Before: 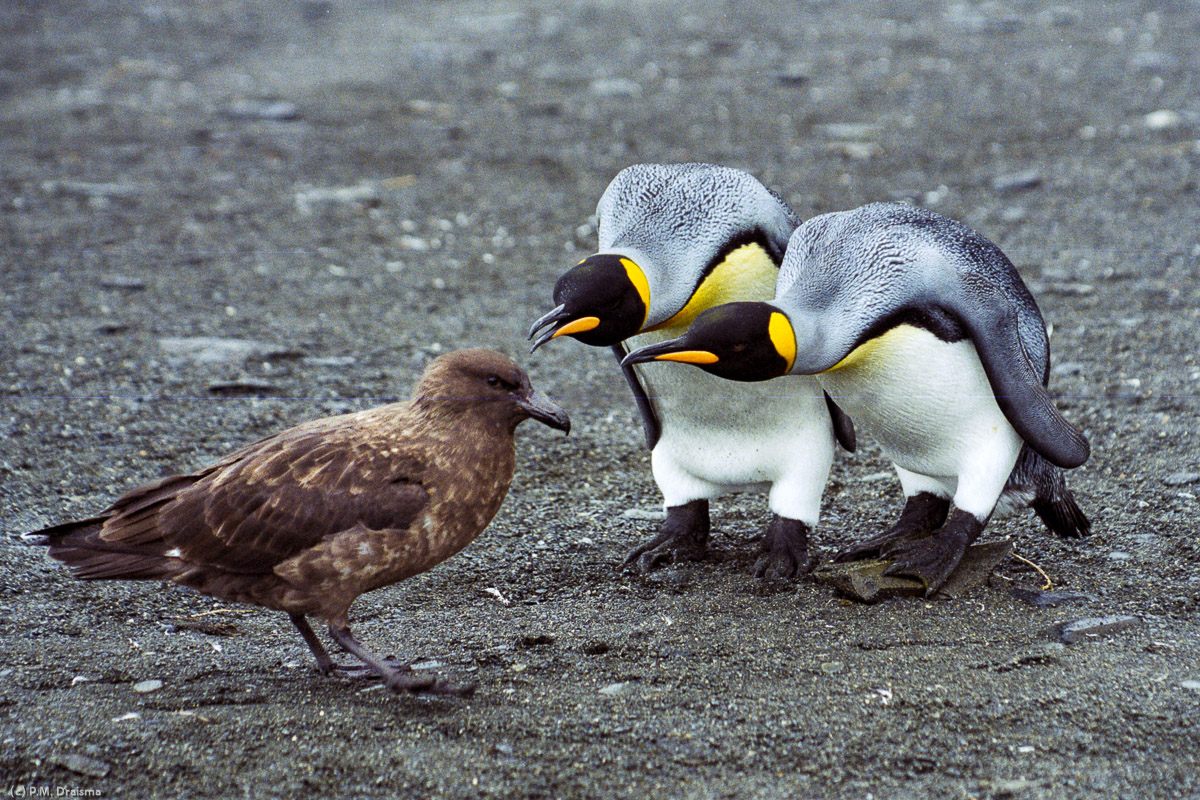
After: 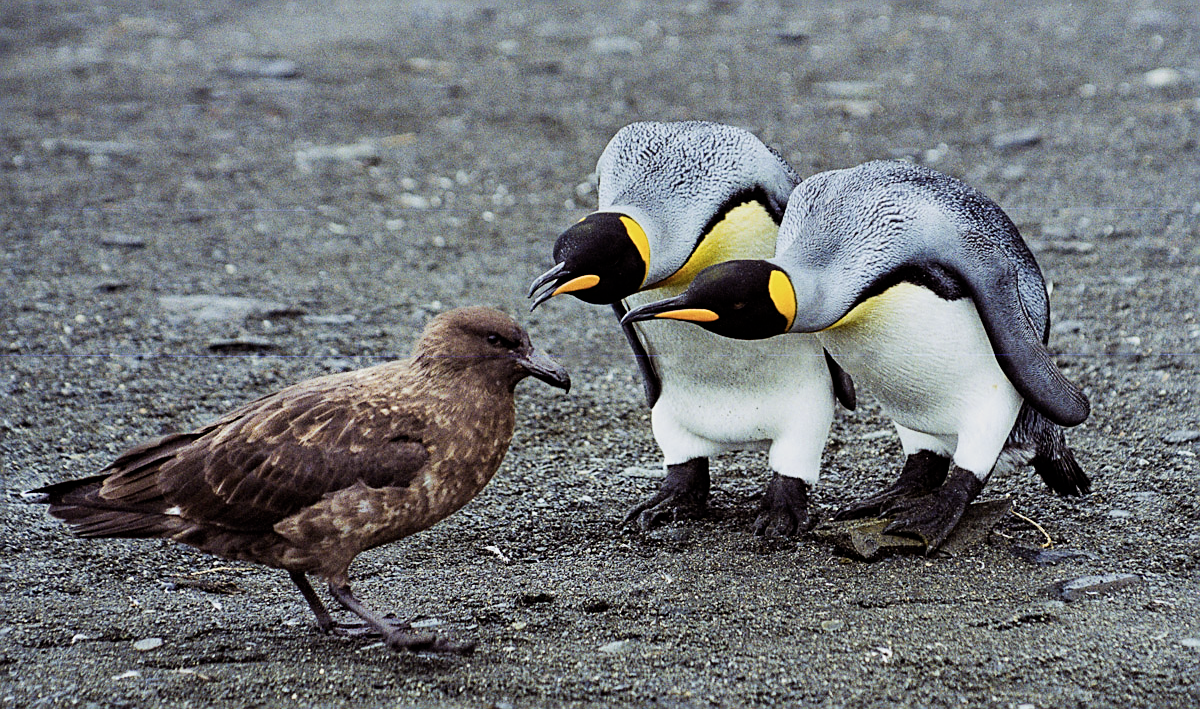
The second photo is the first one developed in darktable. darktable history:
crop and rotate: top 5.43%, bottom 5.908%
tone equalizer: edges refinement/feathering 500, mask exposure compensation -1.57 EV, preserve details no
color zones: curves: ch1 [(0, 0.469) (0.001, 0.469) (0.12, 0.446) (0.248, 0.469) (0.5, 0.5) (0.748, 0.5) (0.999, 0.469) (1, 0.469)]
shadows and highlights: shadows -12.1, white point adjustment 4.17, highlights 28.28
sharpen: on, module defaults
filmic rgb: black relative exposure -7.96 EV, white relative exposure 3.91 EV, hardness 4.25
